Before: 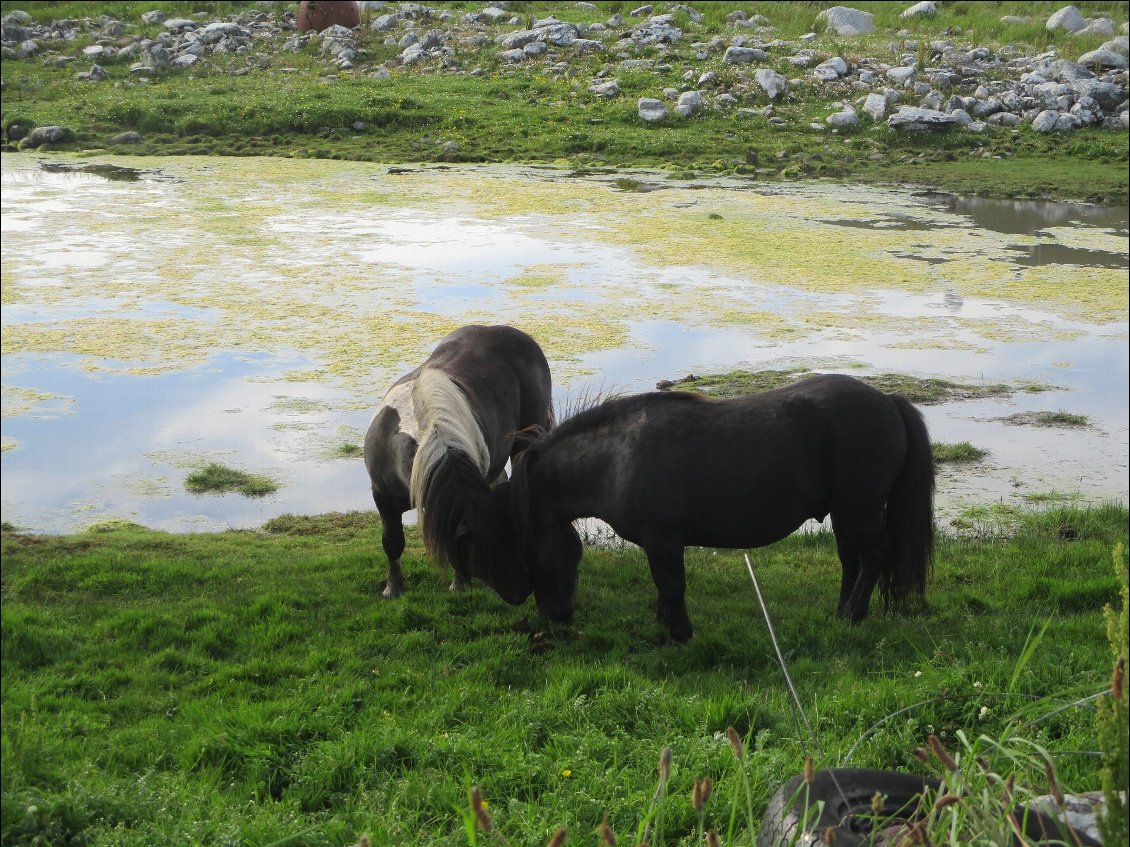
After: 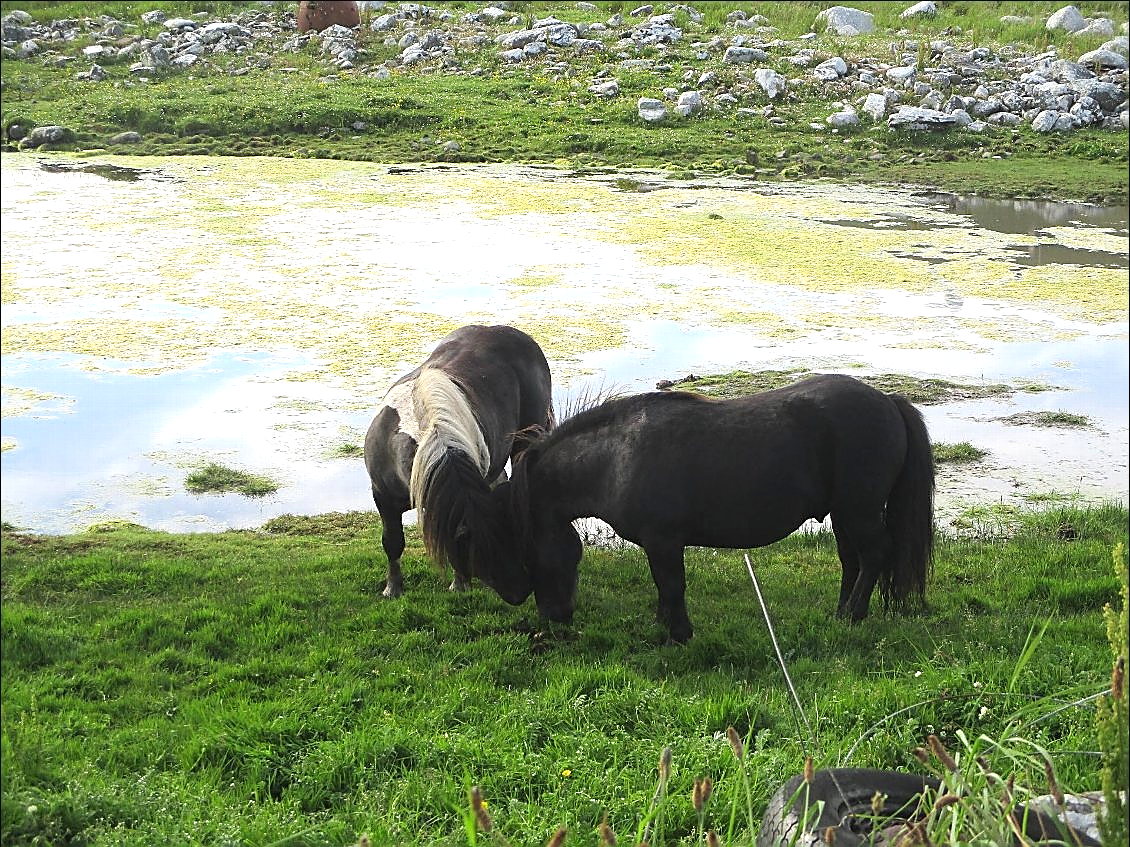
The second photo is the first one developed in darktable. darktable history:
exposure: exposure 0.723 EV, compensate highlight preservation false
local contrast: mode bilateral grid, contrast 99, coarseness 99, detail 92%, midtone range 0.2
sharpen: radius 1.404, amount 1.236, threshold 0.616
